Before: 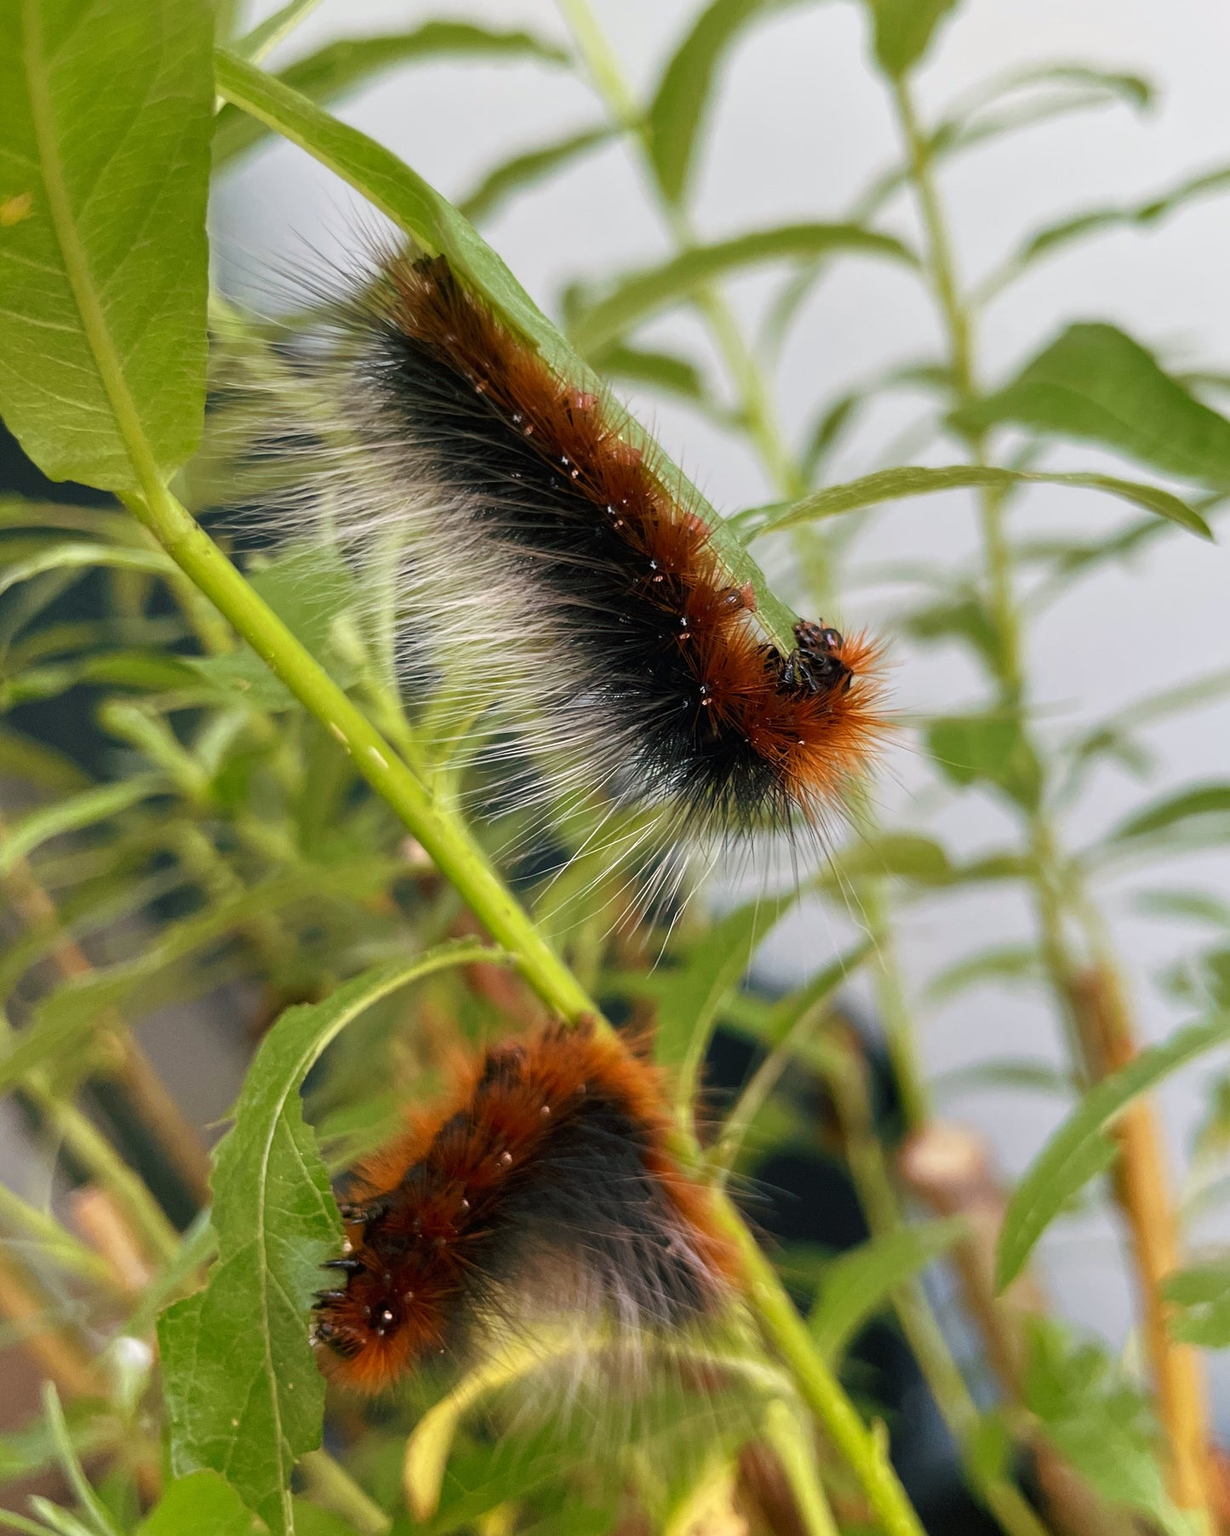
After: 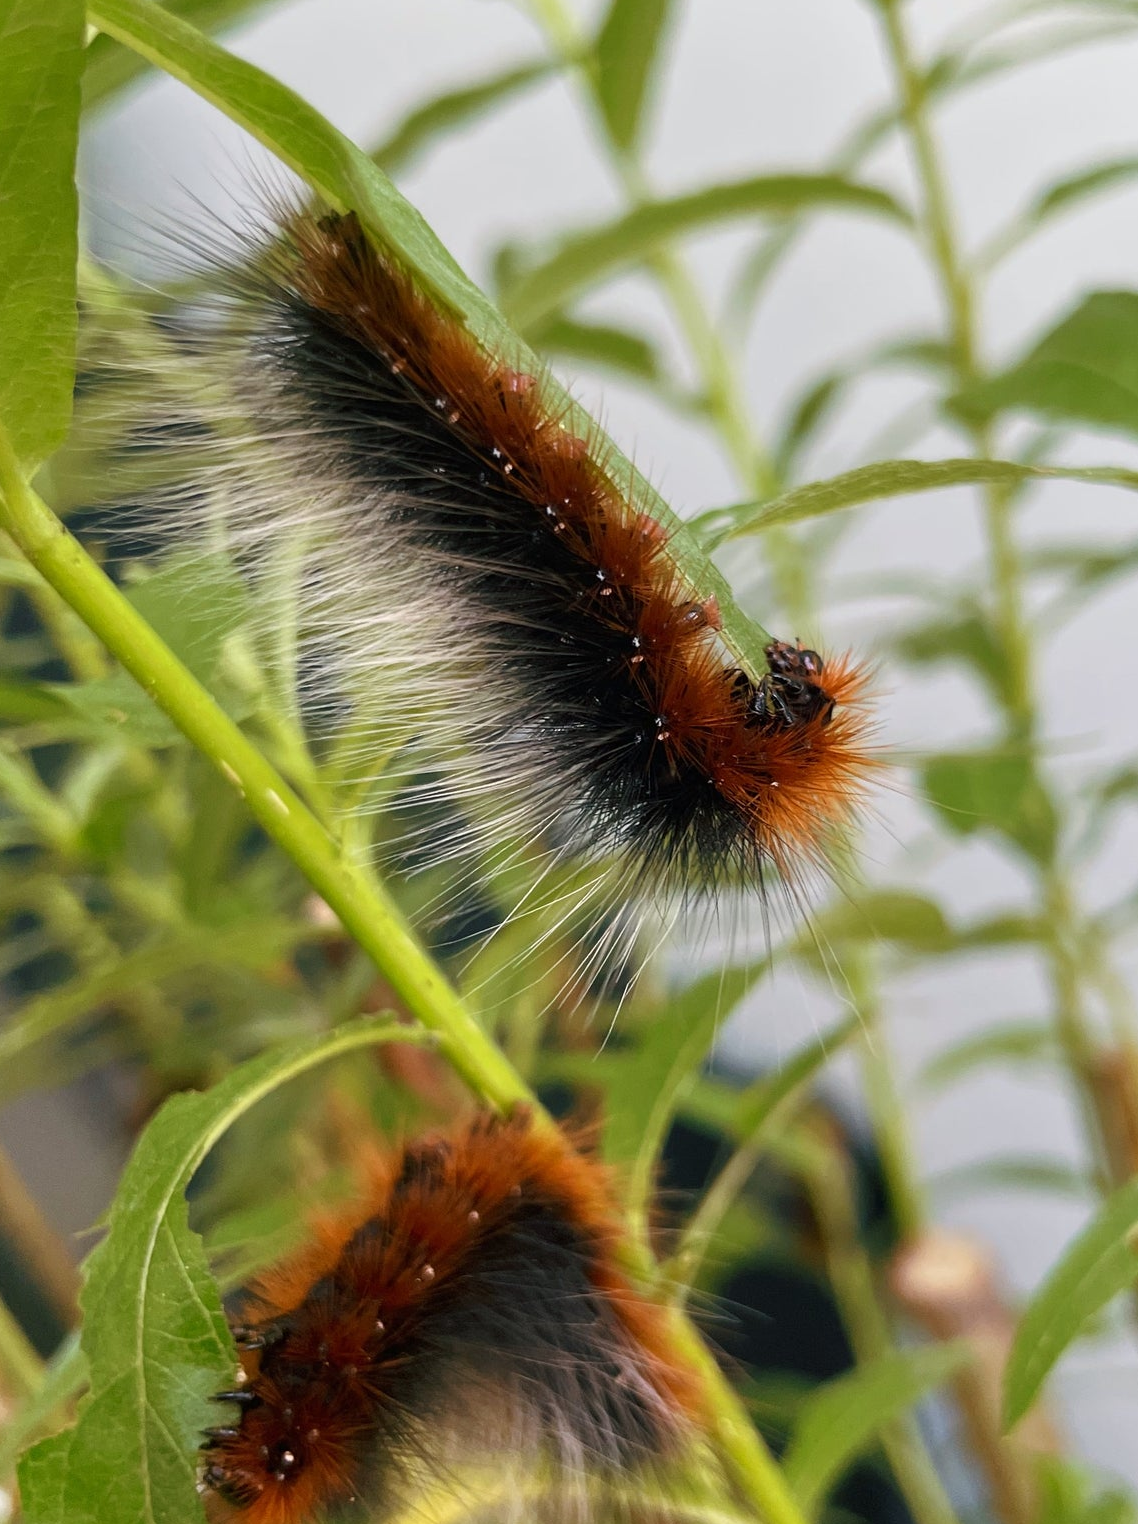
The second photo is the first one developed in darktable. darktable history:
crop: left 11.606%, top 4.907%, right 9.572%, bottom 10.606%
